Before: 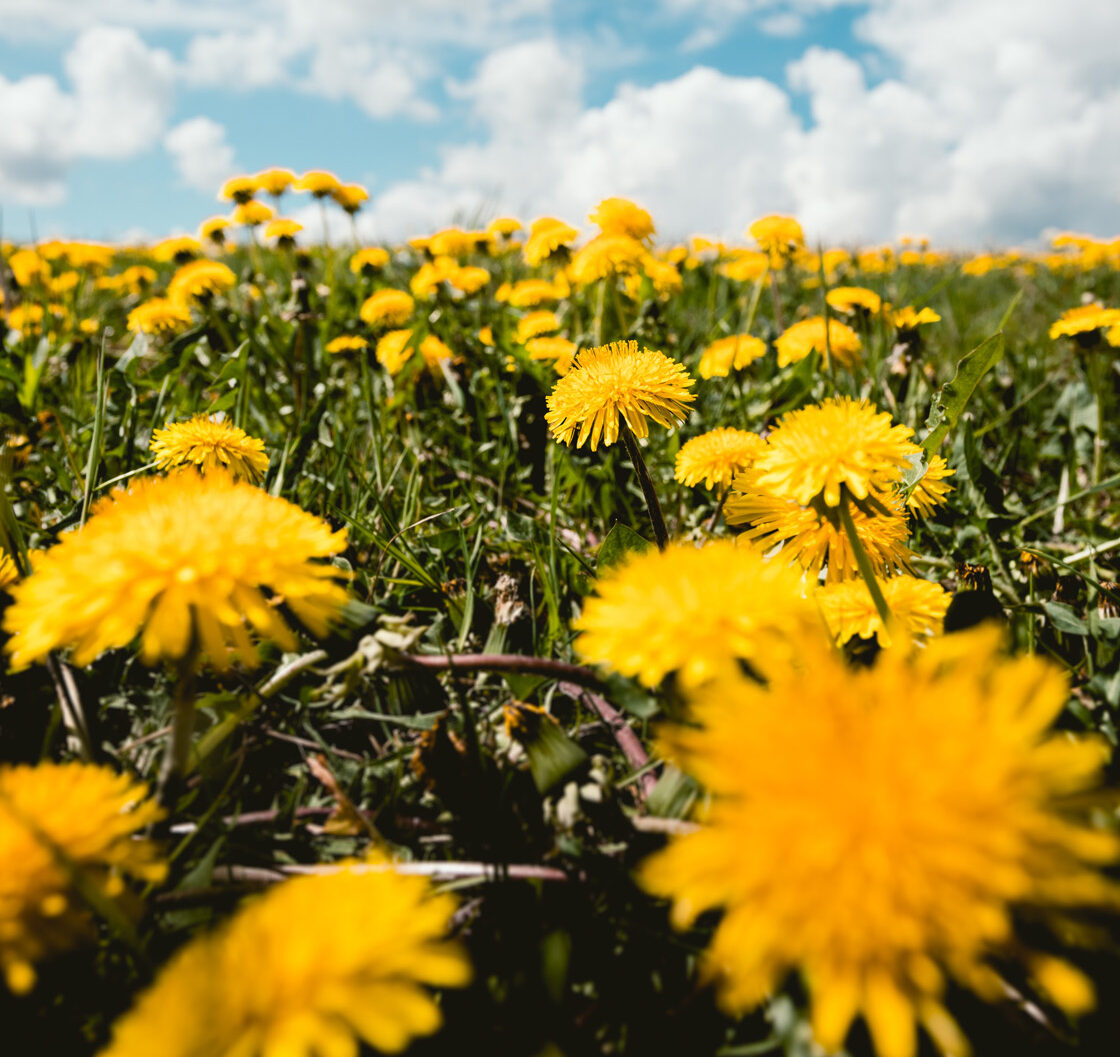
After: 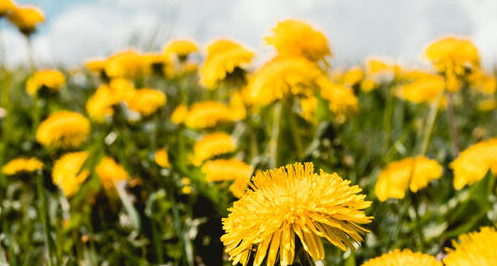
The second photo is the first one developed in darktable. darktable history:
crop: left 28.978%, top 16.853%, right 26.617%, bottom 57.958%
